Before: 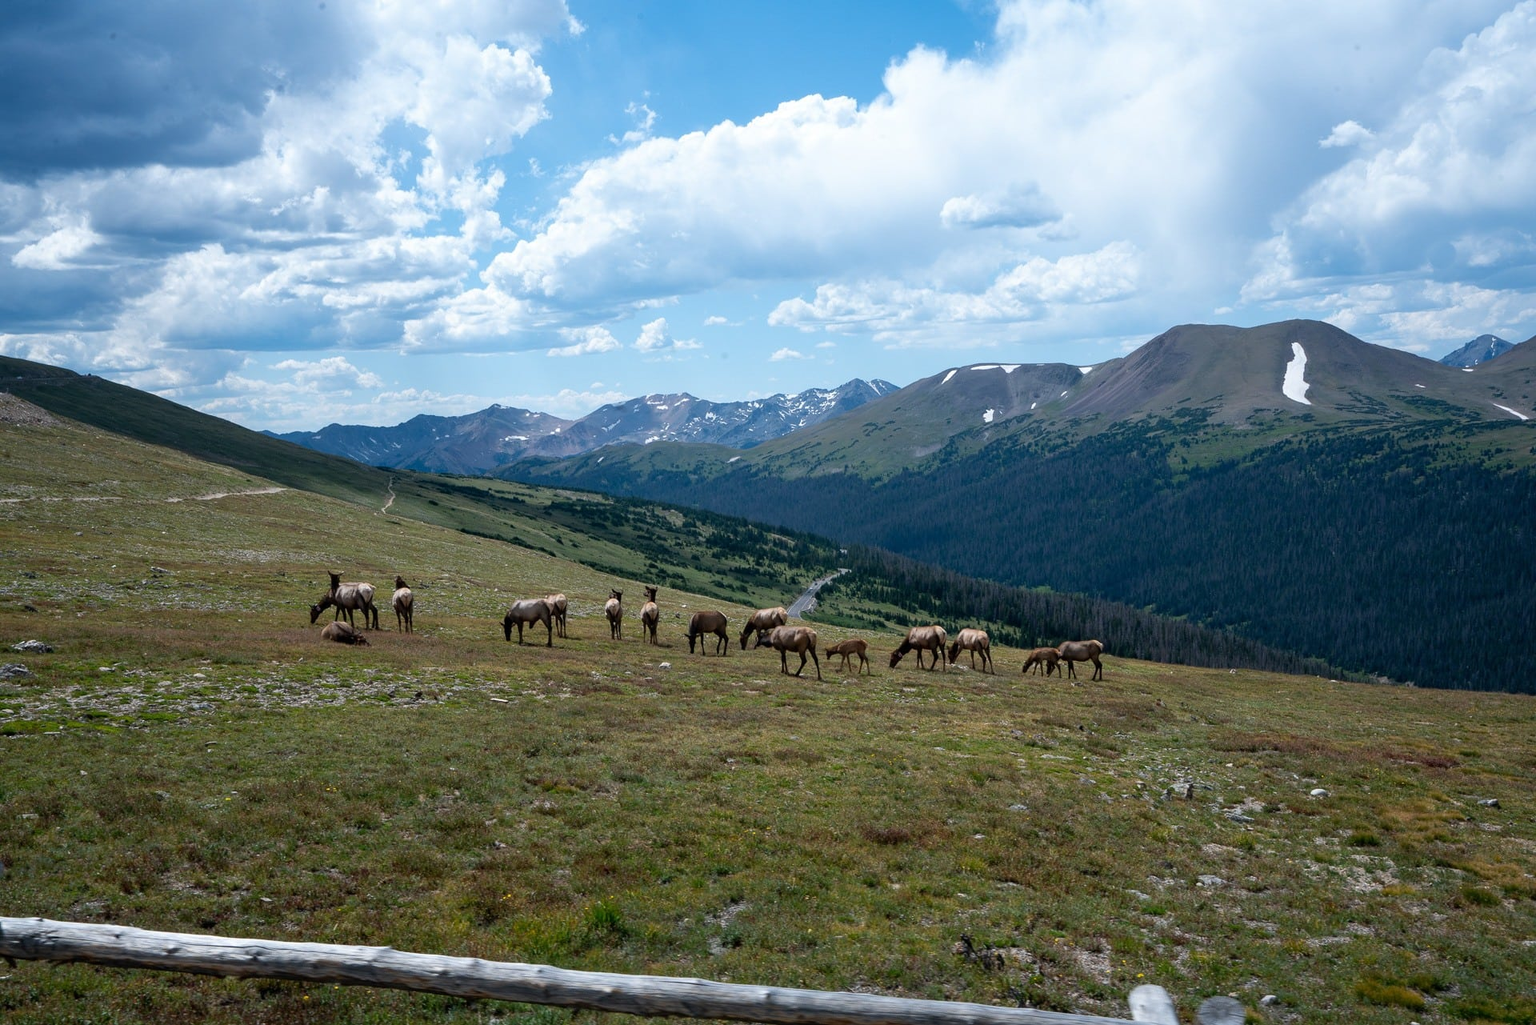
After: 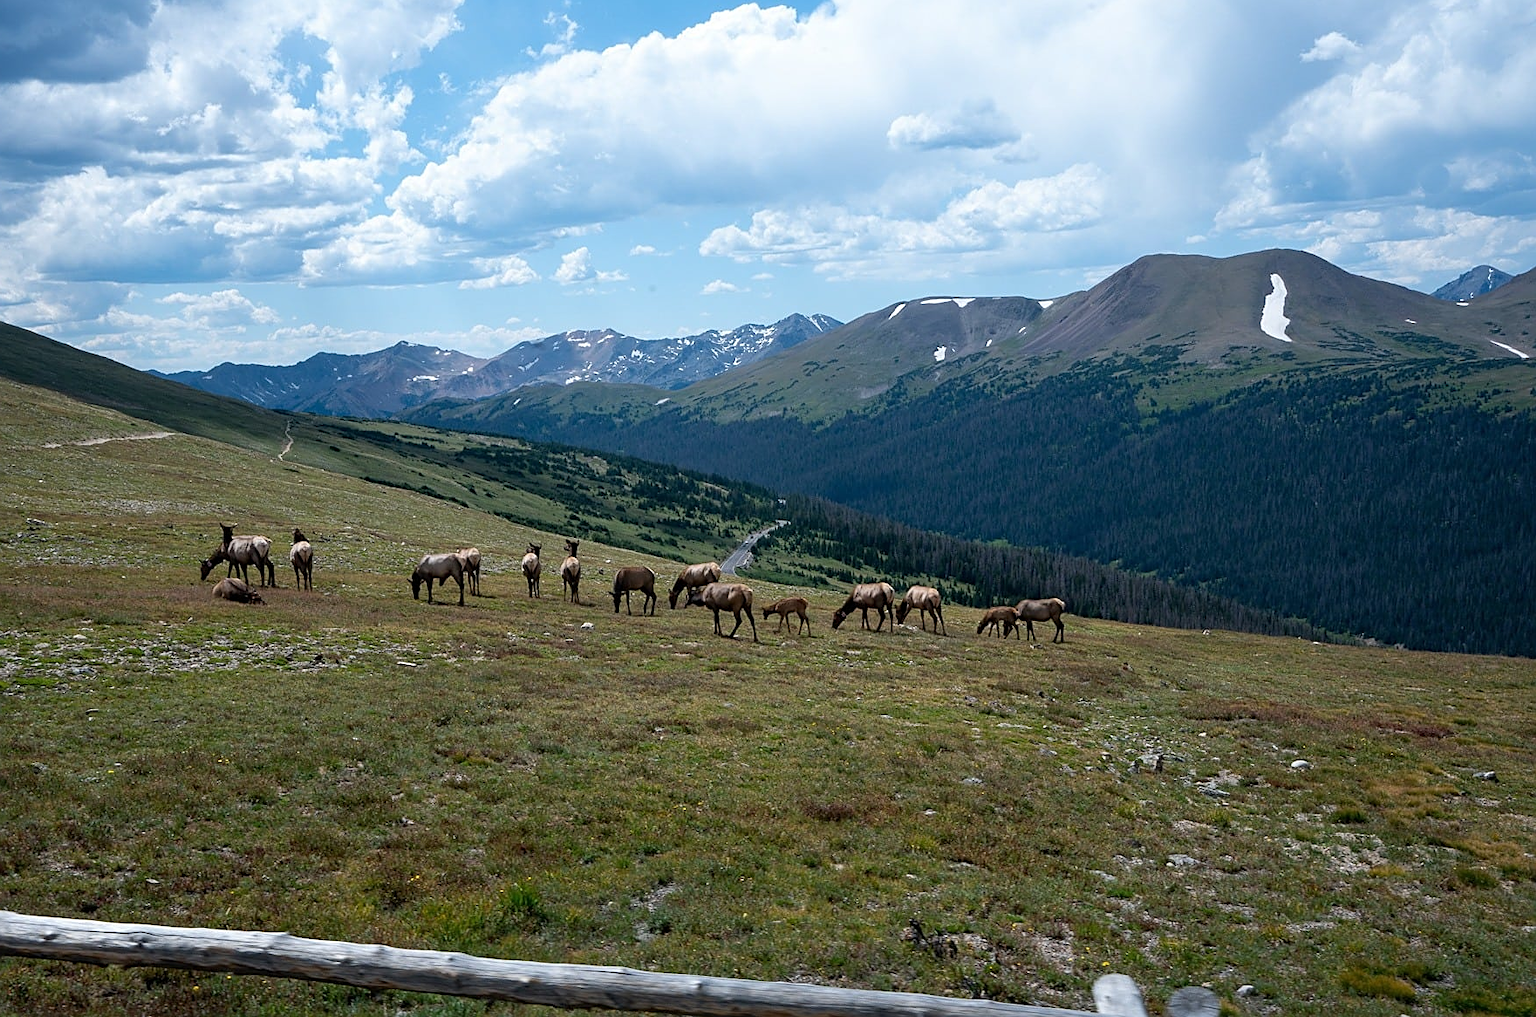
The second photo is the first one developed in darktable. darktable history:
crop and rotate: left 8.256%, top 8.946%
sharpen: on, module defaults
